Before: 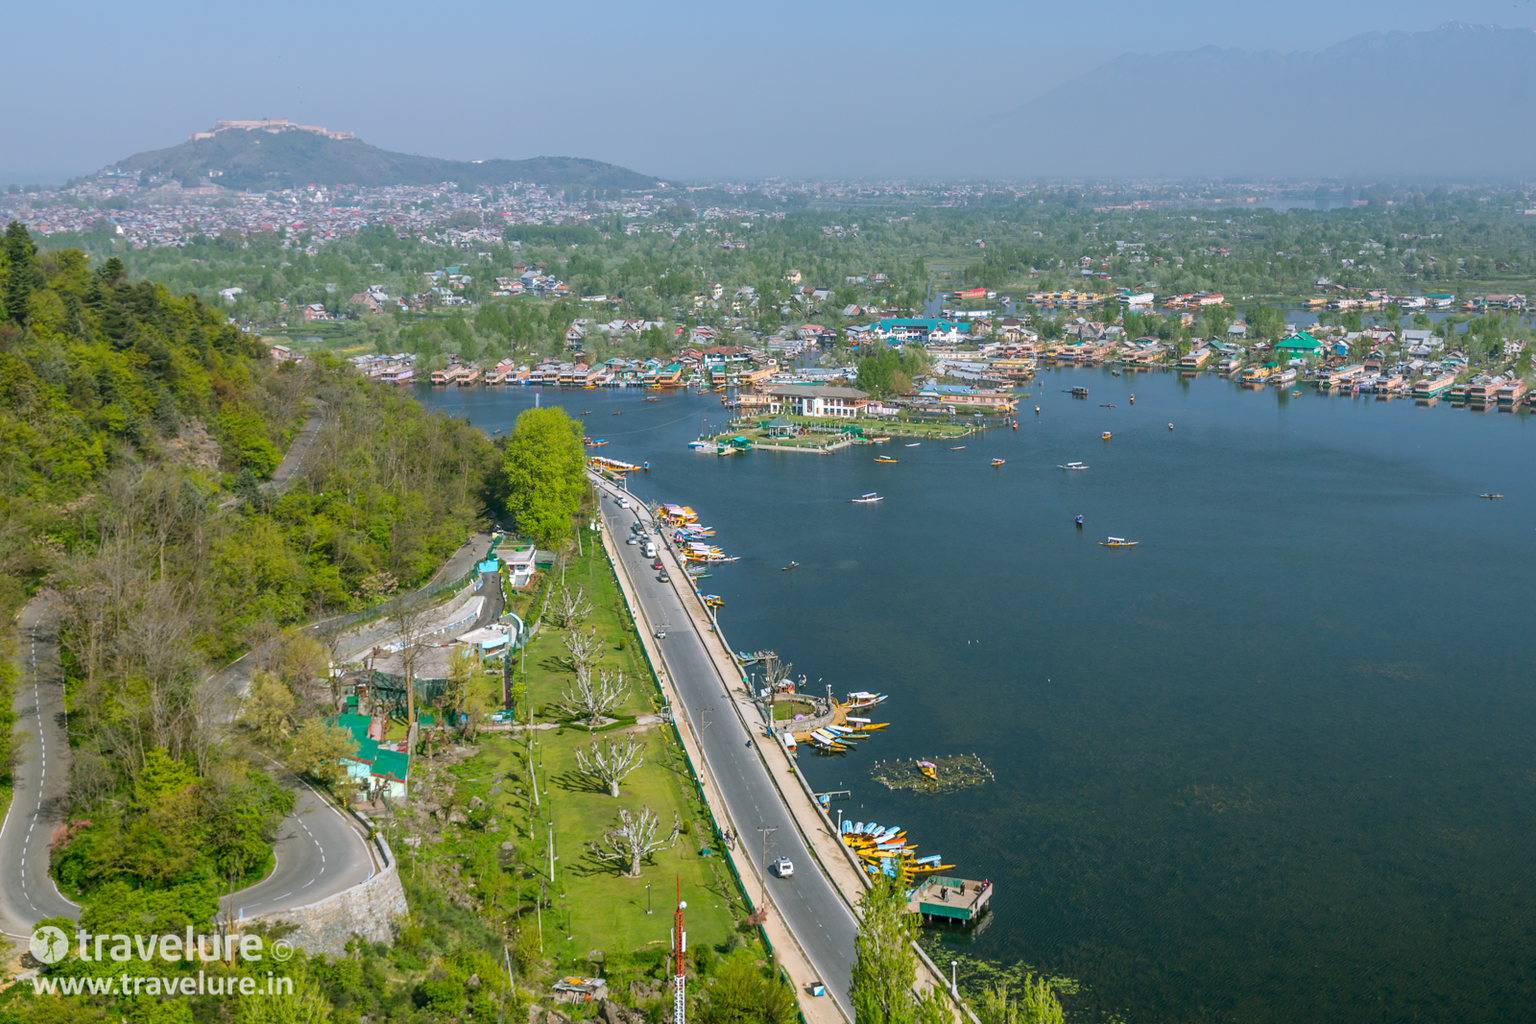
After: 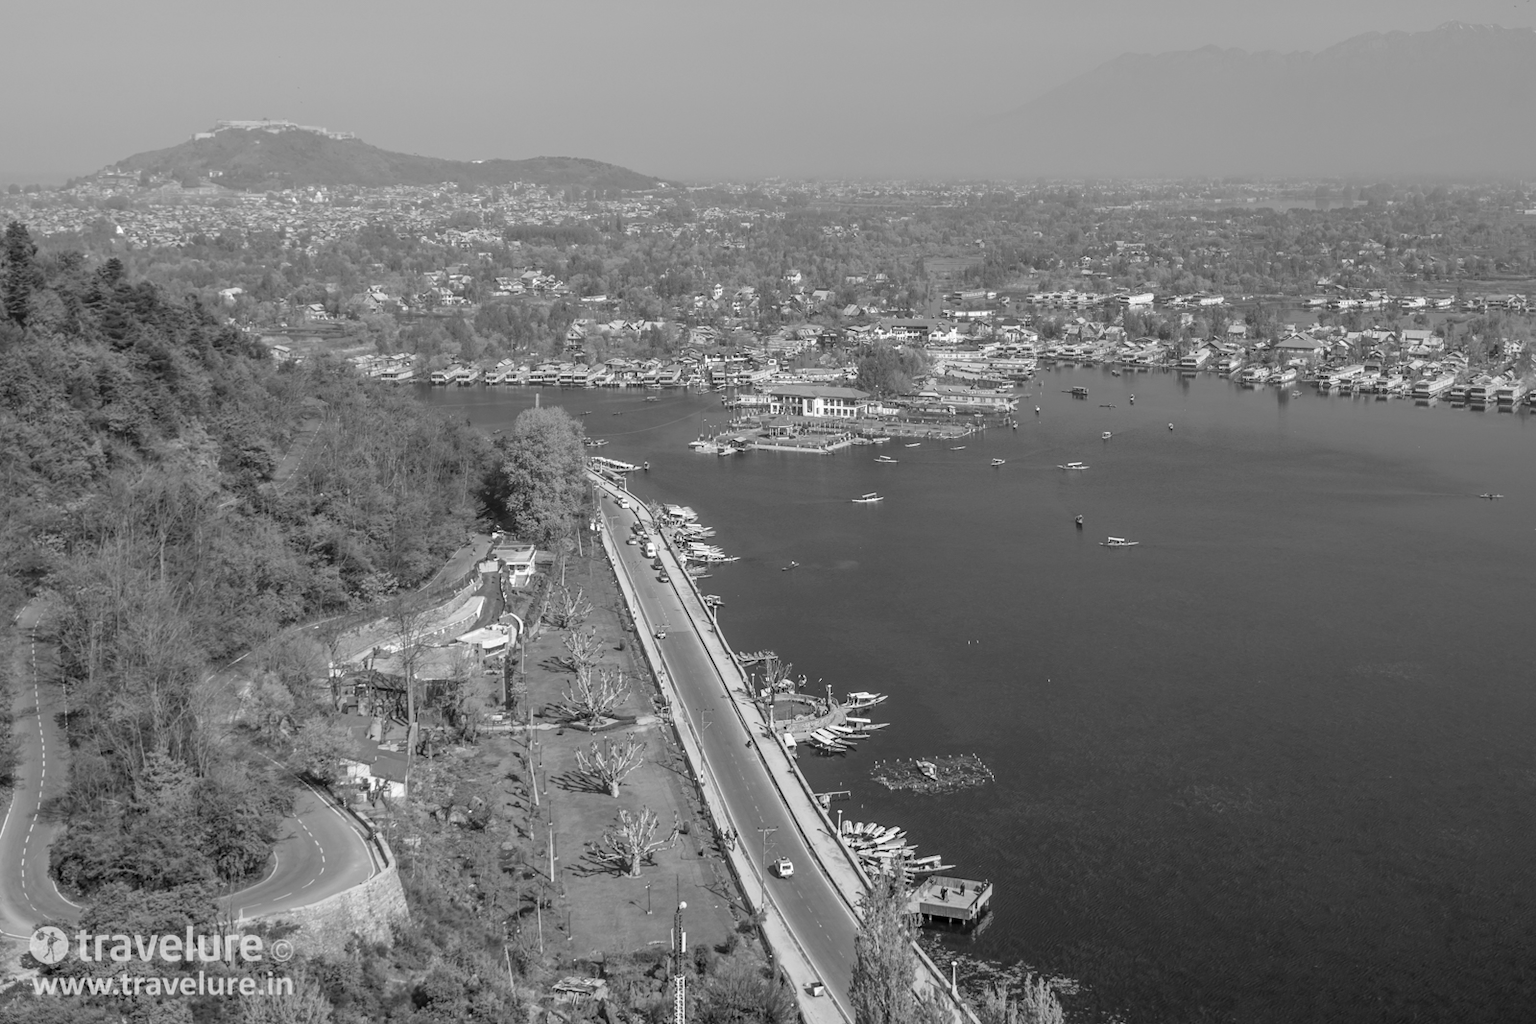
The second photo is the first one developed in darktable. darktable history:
monochrome: on, module defaults
color balance rgb: perceptual saturation grading › global saturation 25%, global vibrance 20%
rotate and perspective: automatic cropping off
